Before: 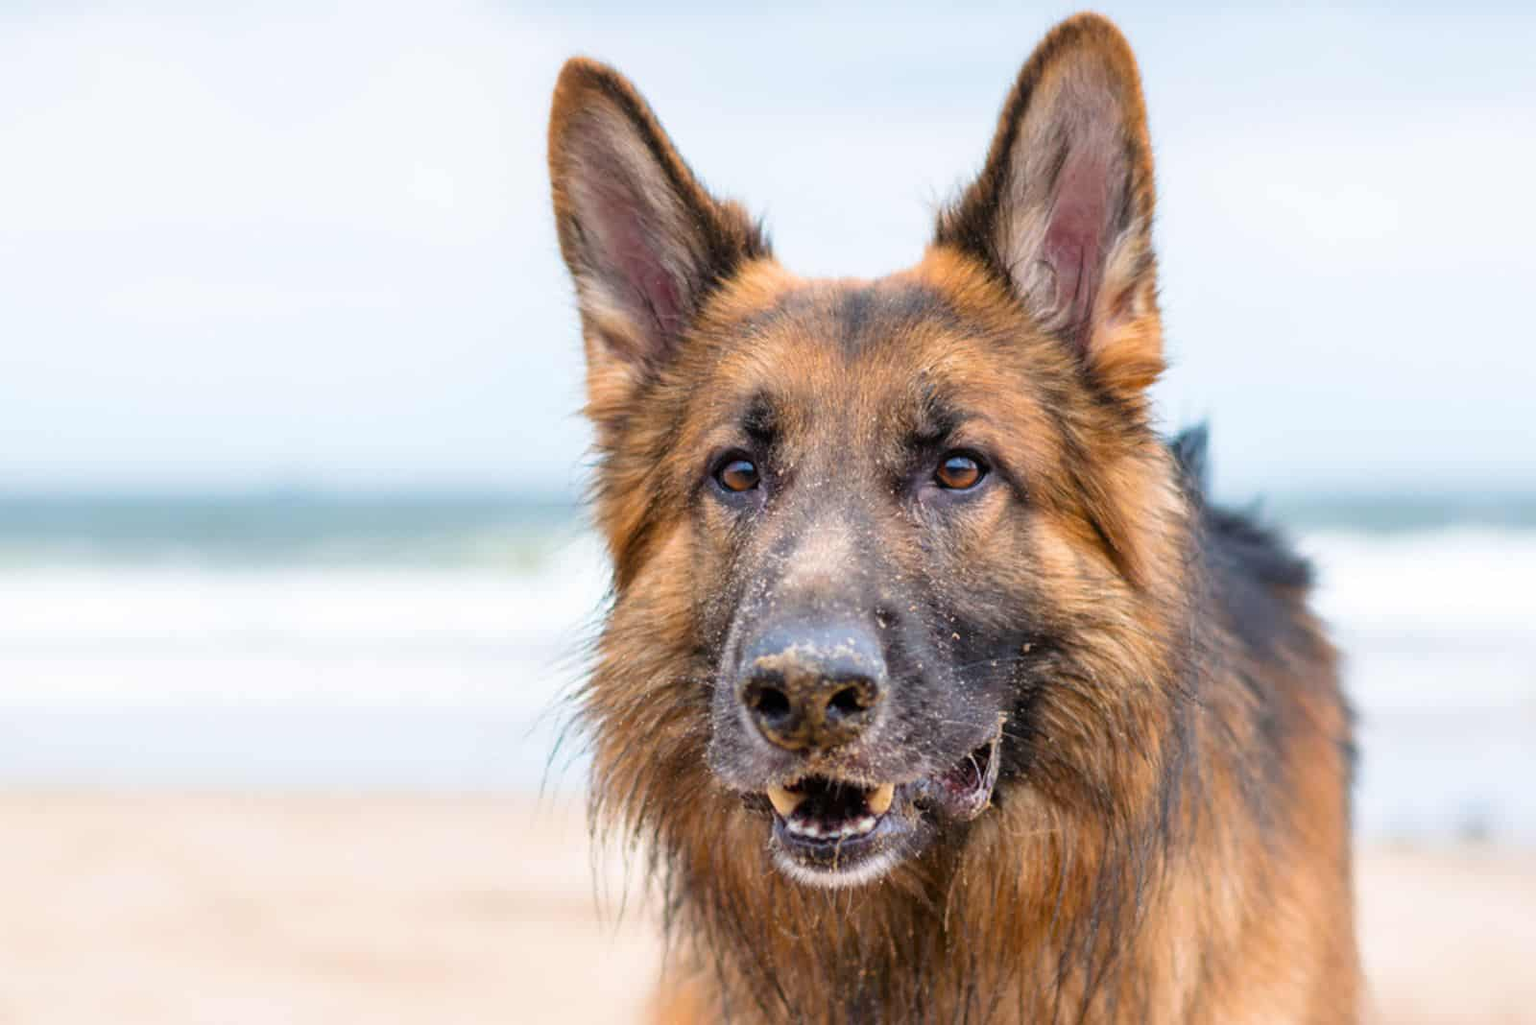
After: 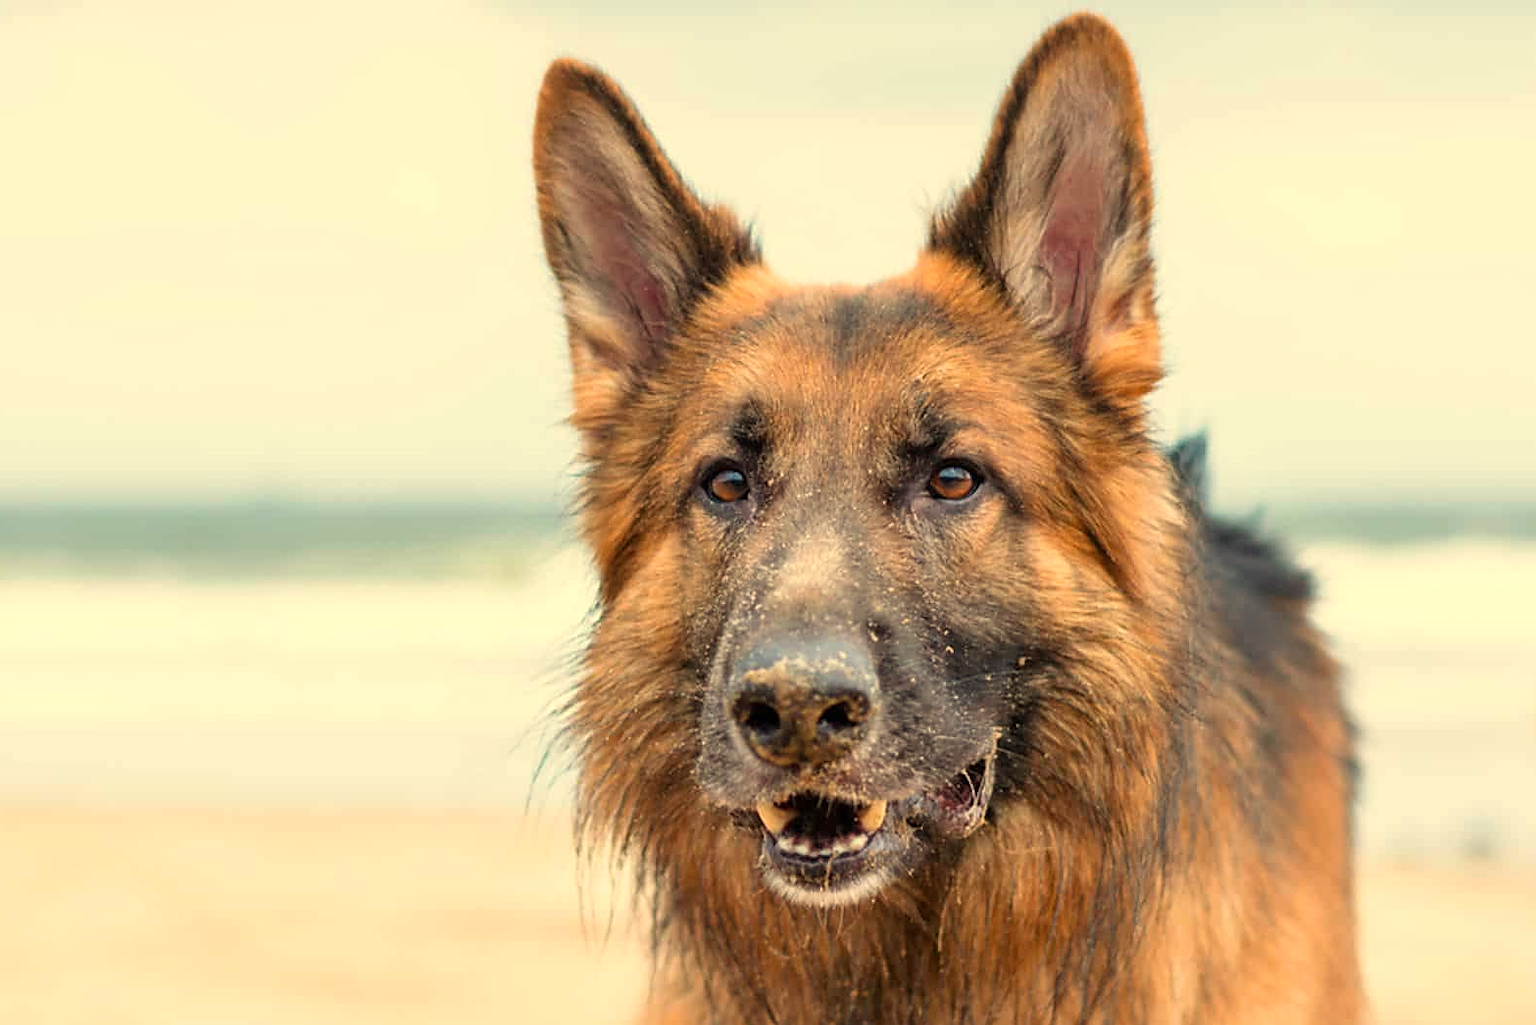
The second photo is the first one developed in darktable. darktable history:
crop: left 1.743%, right 0.268%, bottom 2.011%
white balance: red 1.08, blue 0.791
sharpen: radius 1.864, amount 0.398, threshold 1.271
